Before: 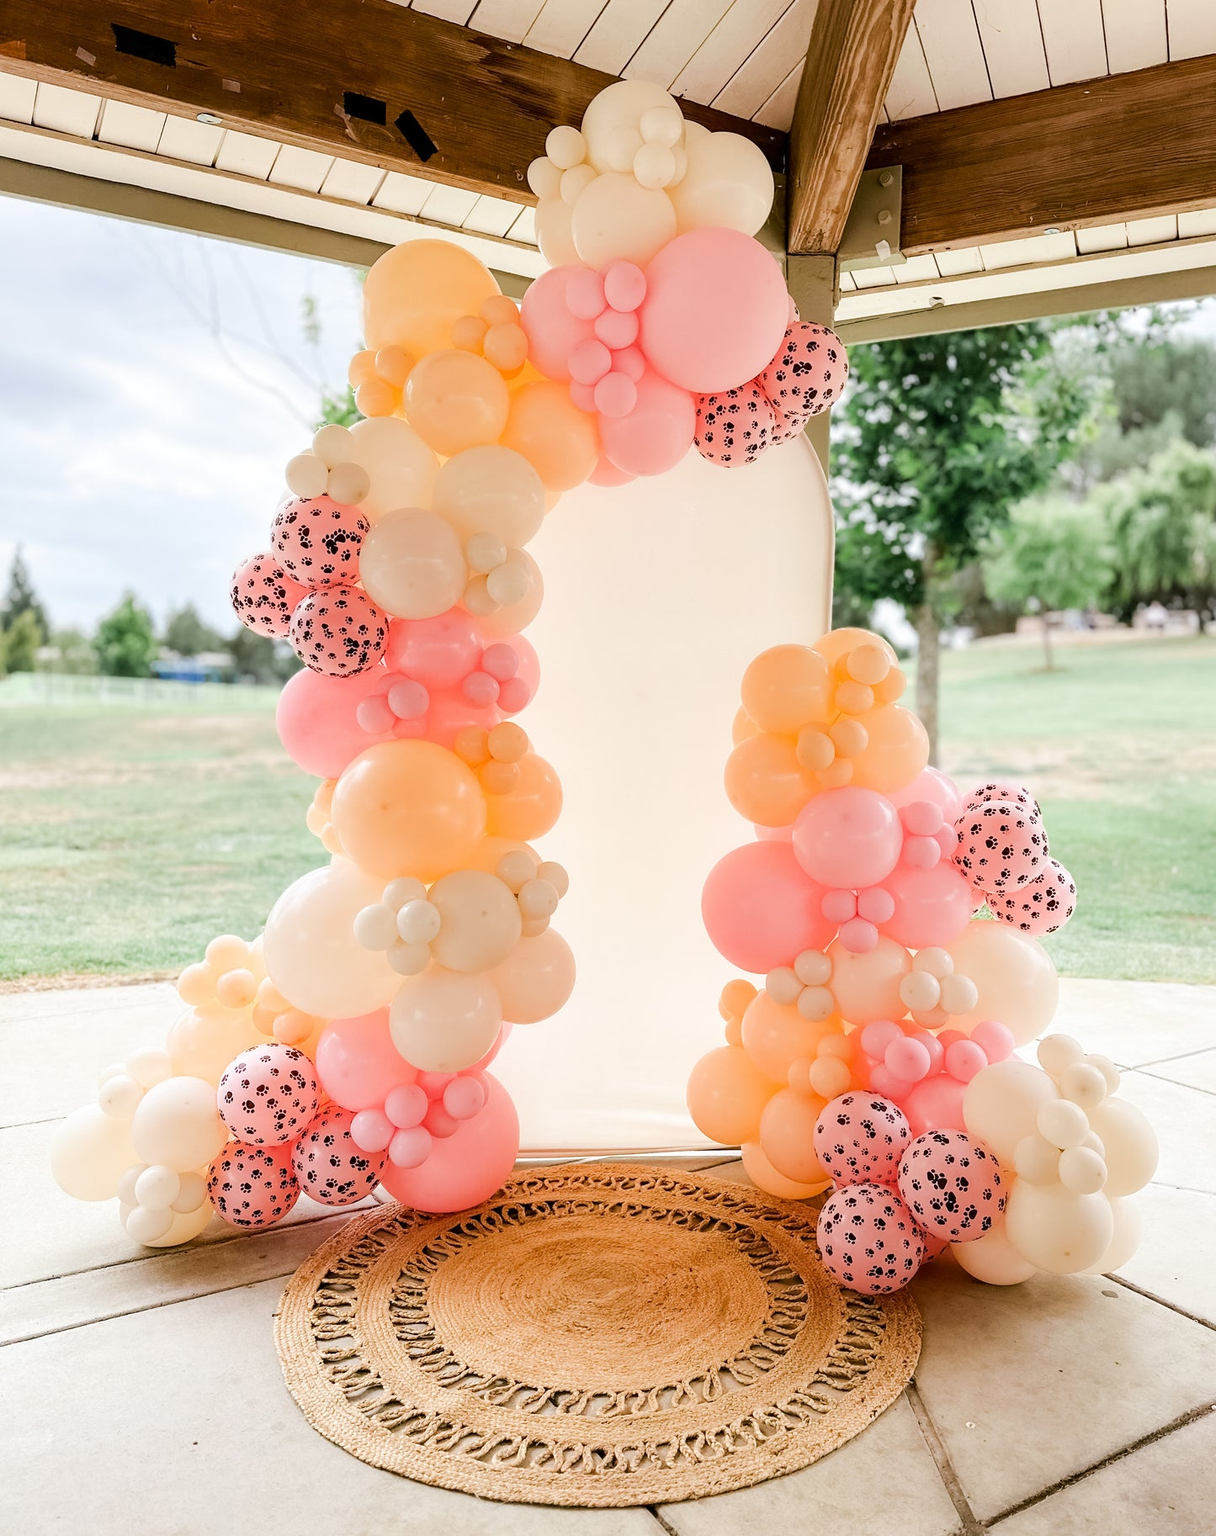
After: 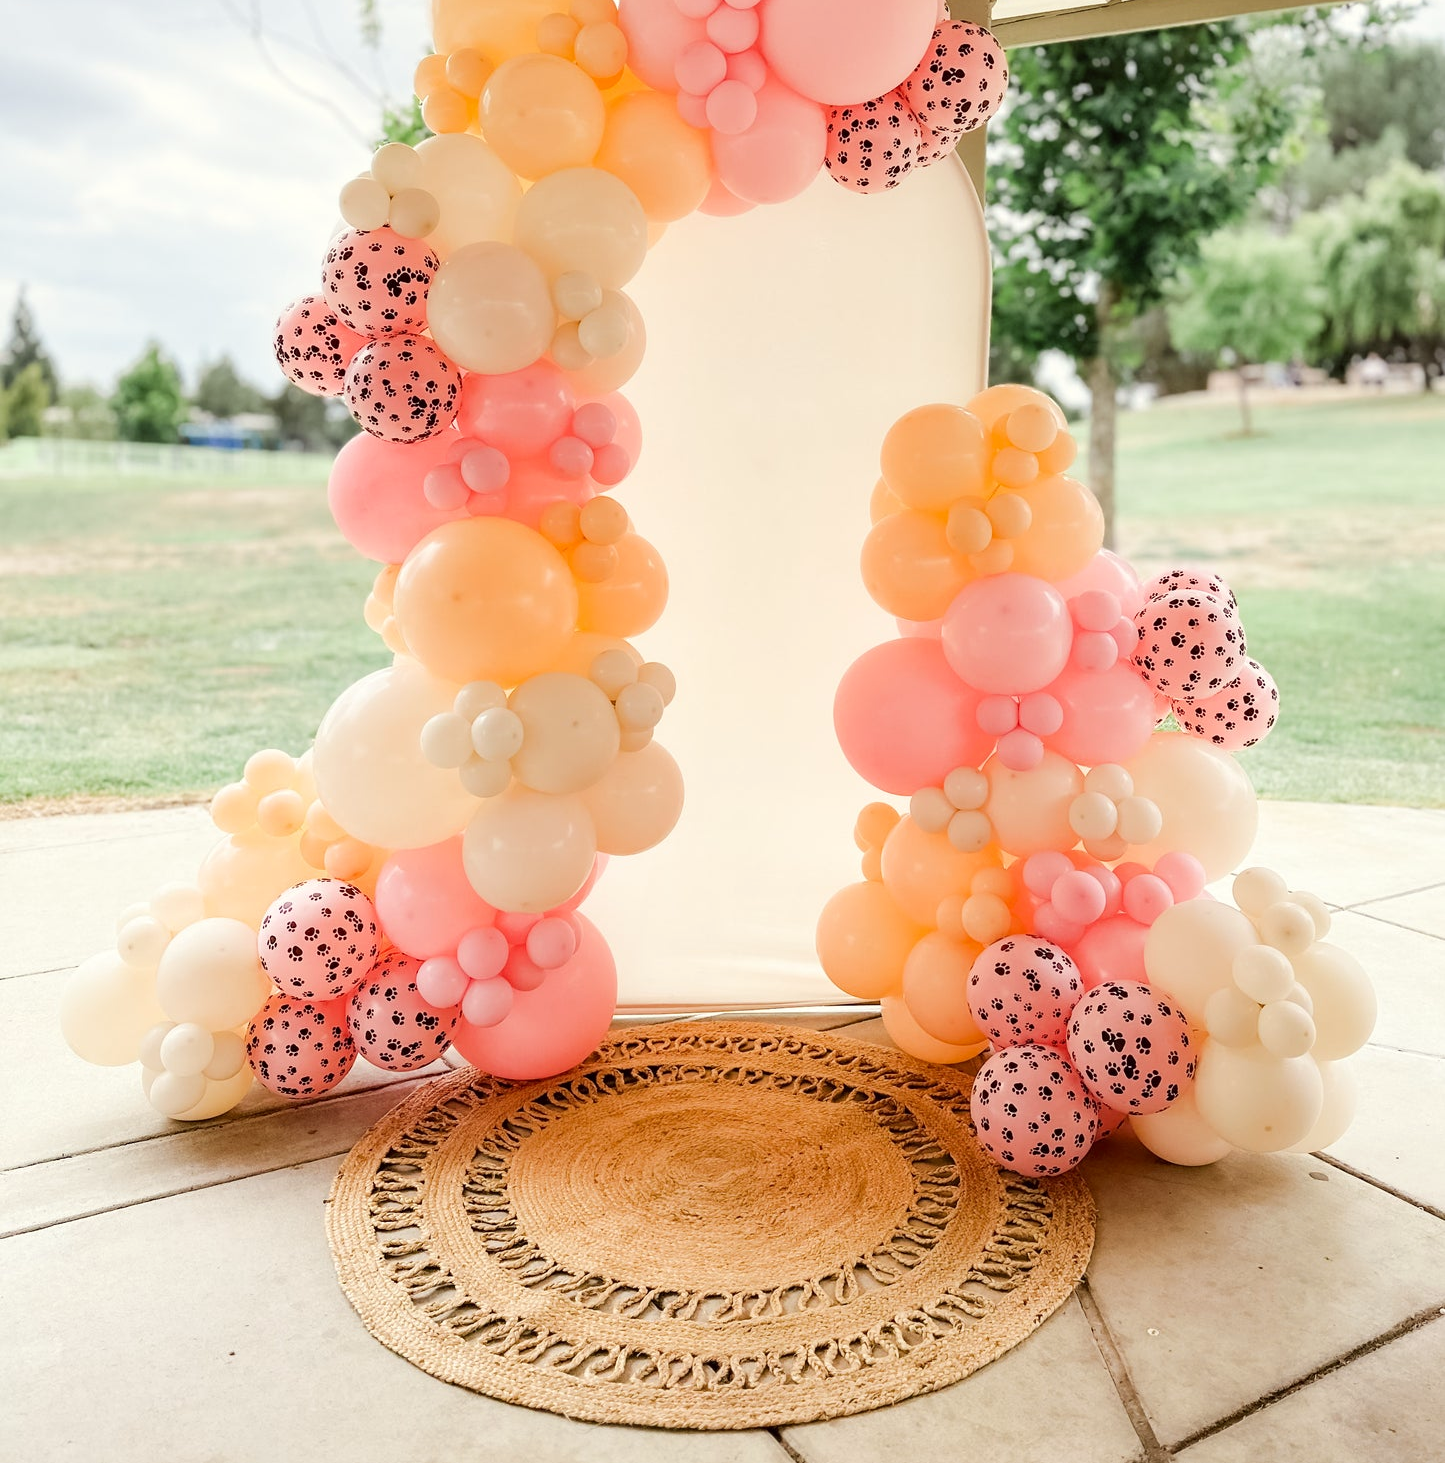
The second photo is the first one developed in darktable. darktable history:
crop and rotate: top 19.861%
color correction: highlights a* -0.895, highlights b* 4.61, shadows a* 3.62
